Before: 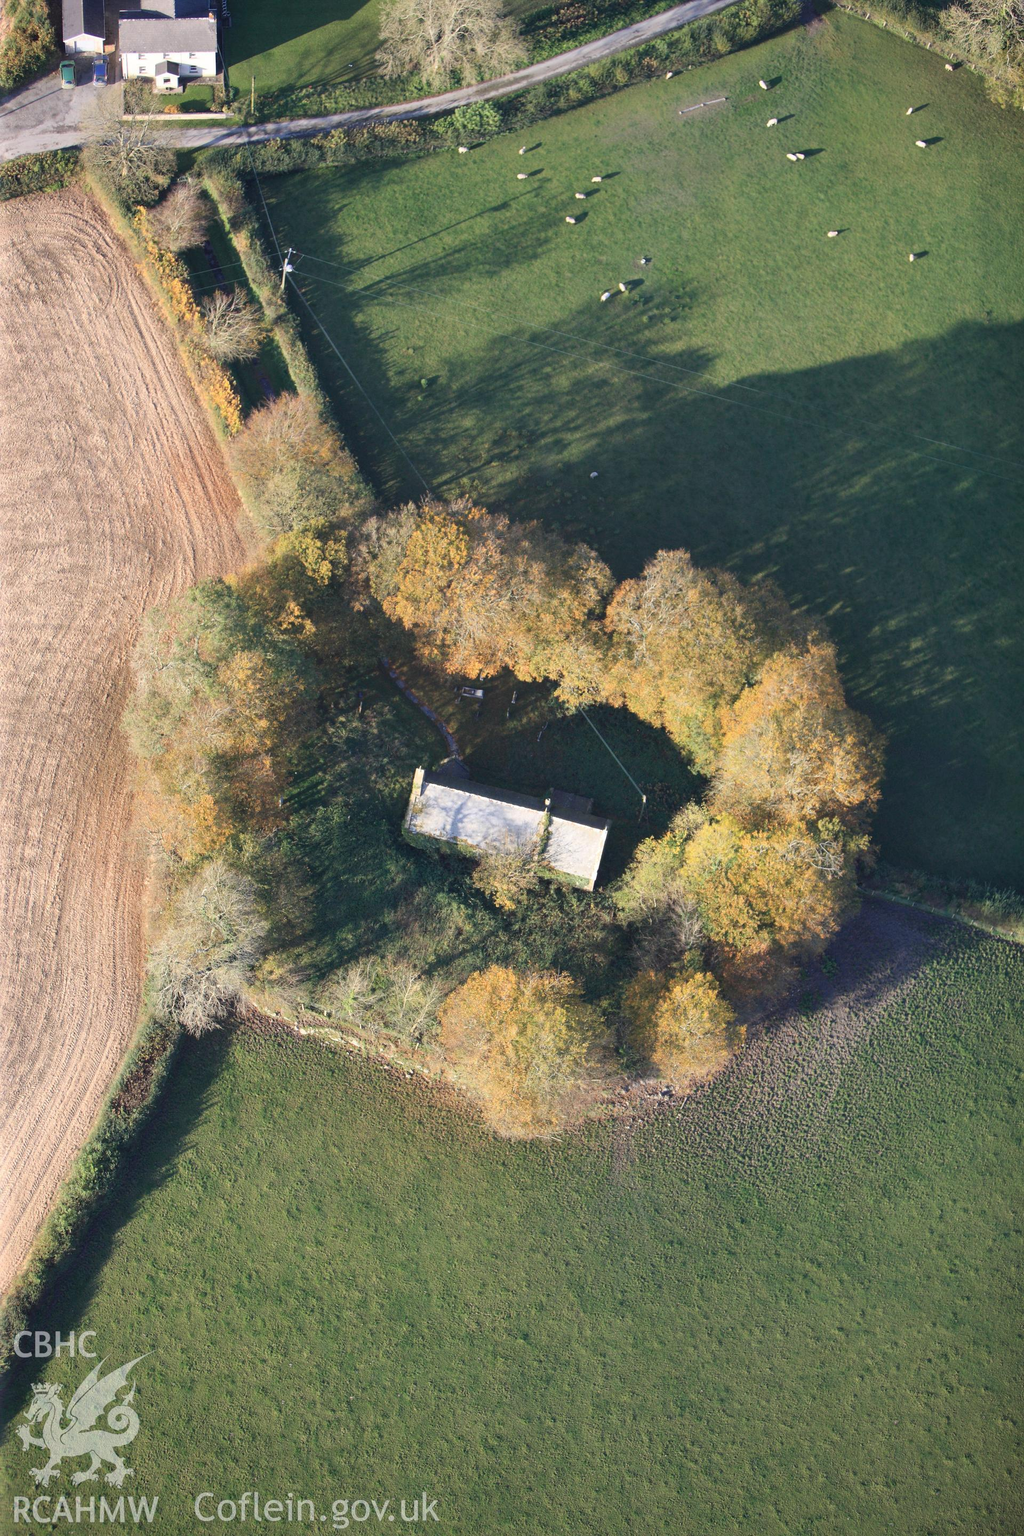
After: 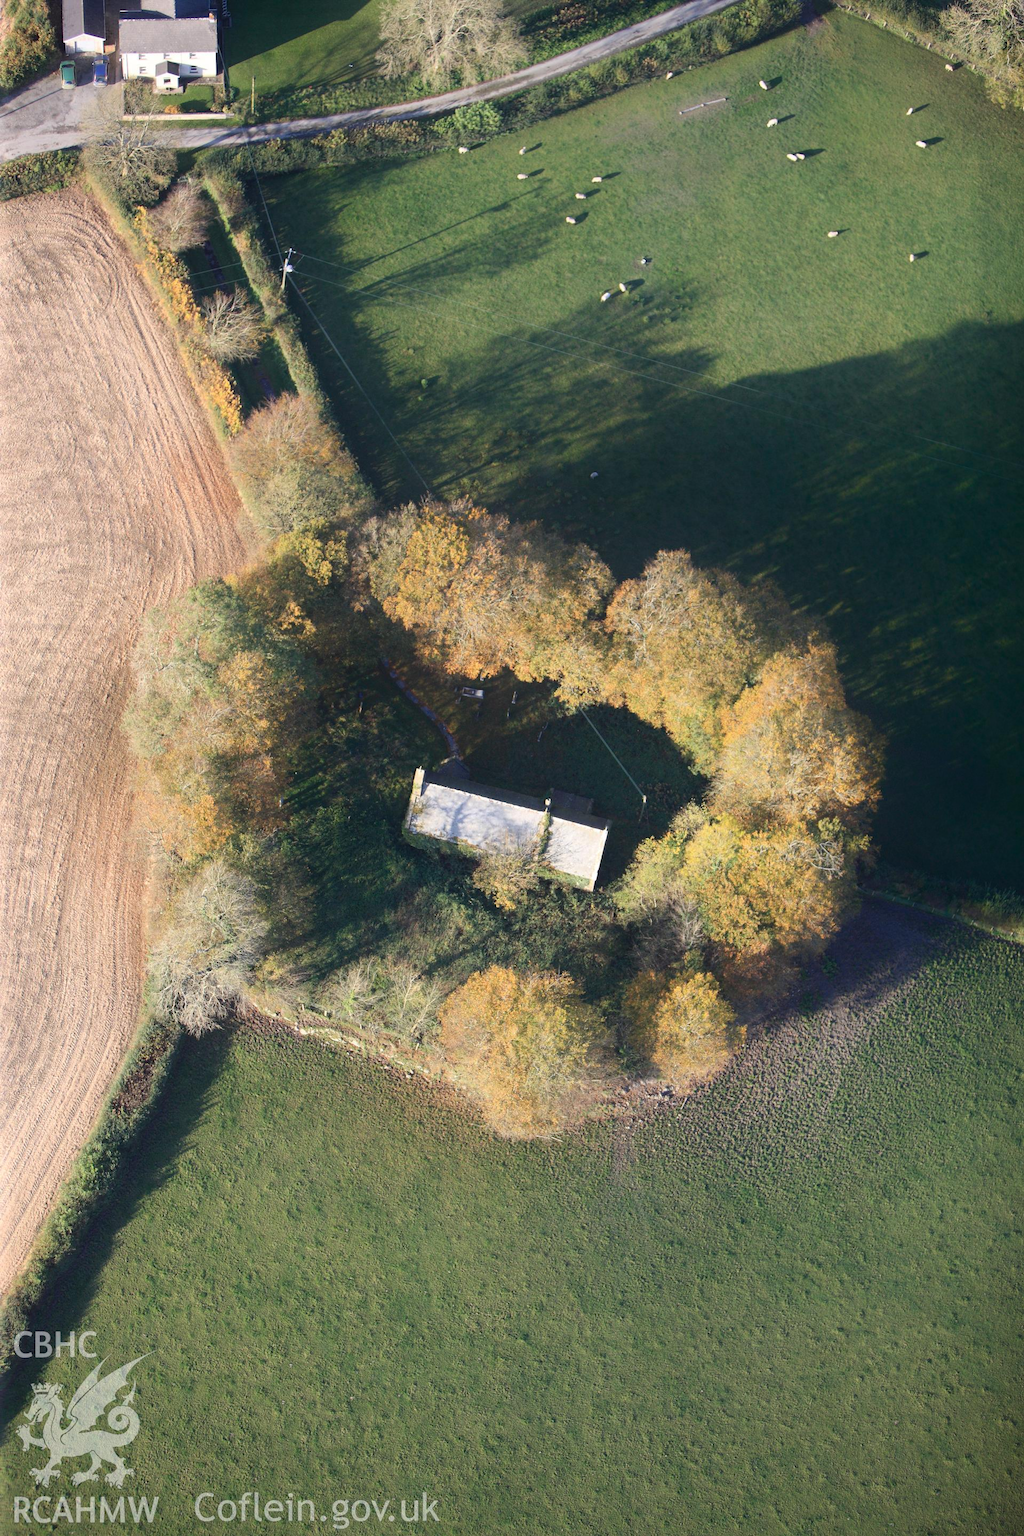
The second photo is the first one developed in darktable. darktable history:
shadows and highlights: shadows -69.19, highlights 34.49, soften with gaussian
